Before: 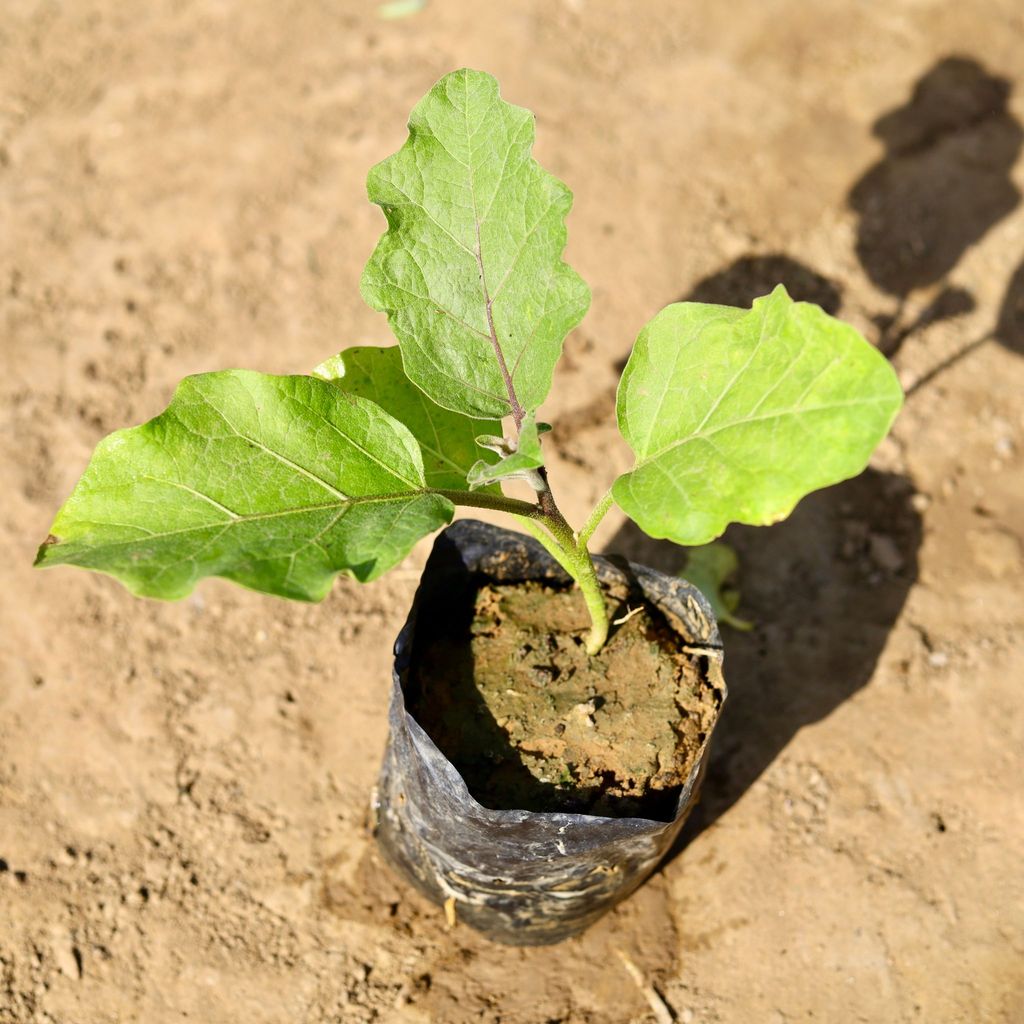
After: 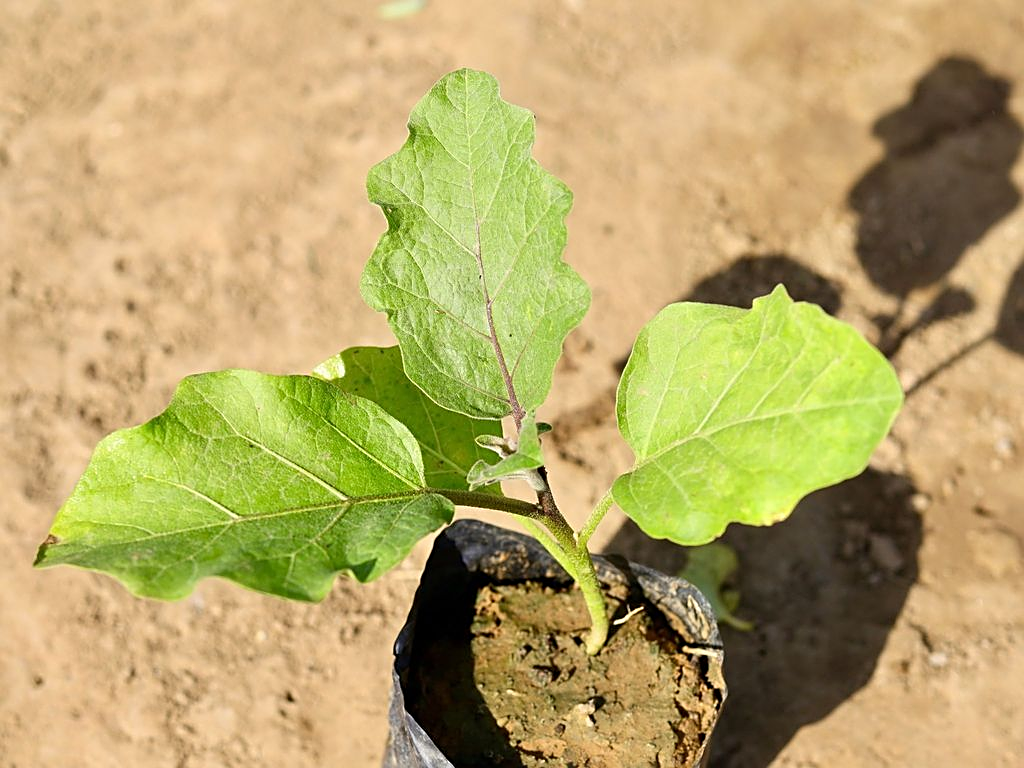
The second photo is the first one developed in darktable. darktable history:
sharpen: amount 0.55
crop: bottom 24.988%
